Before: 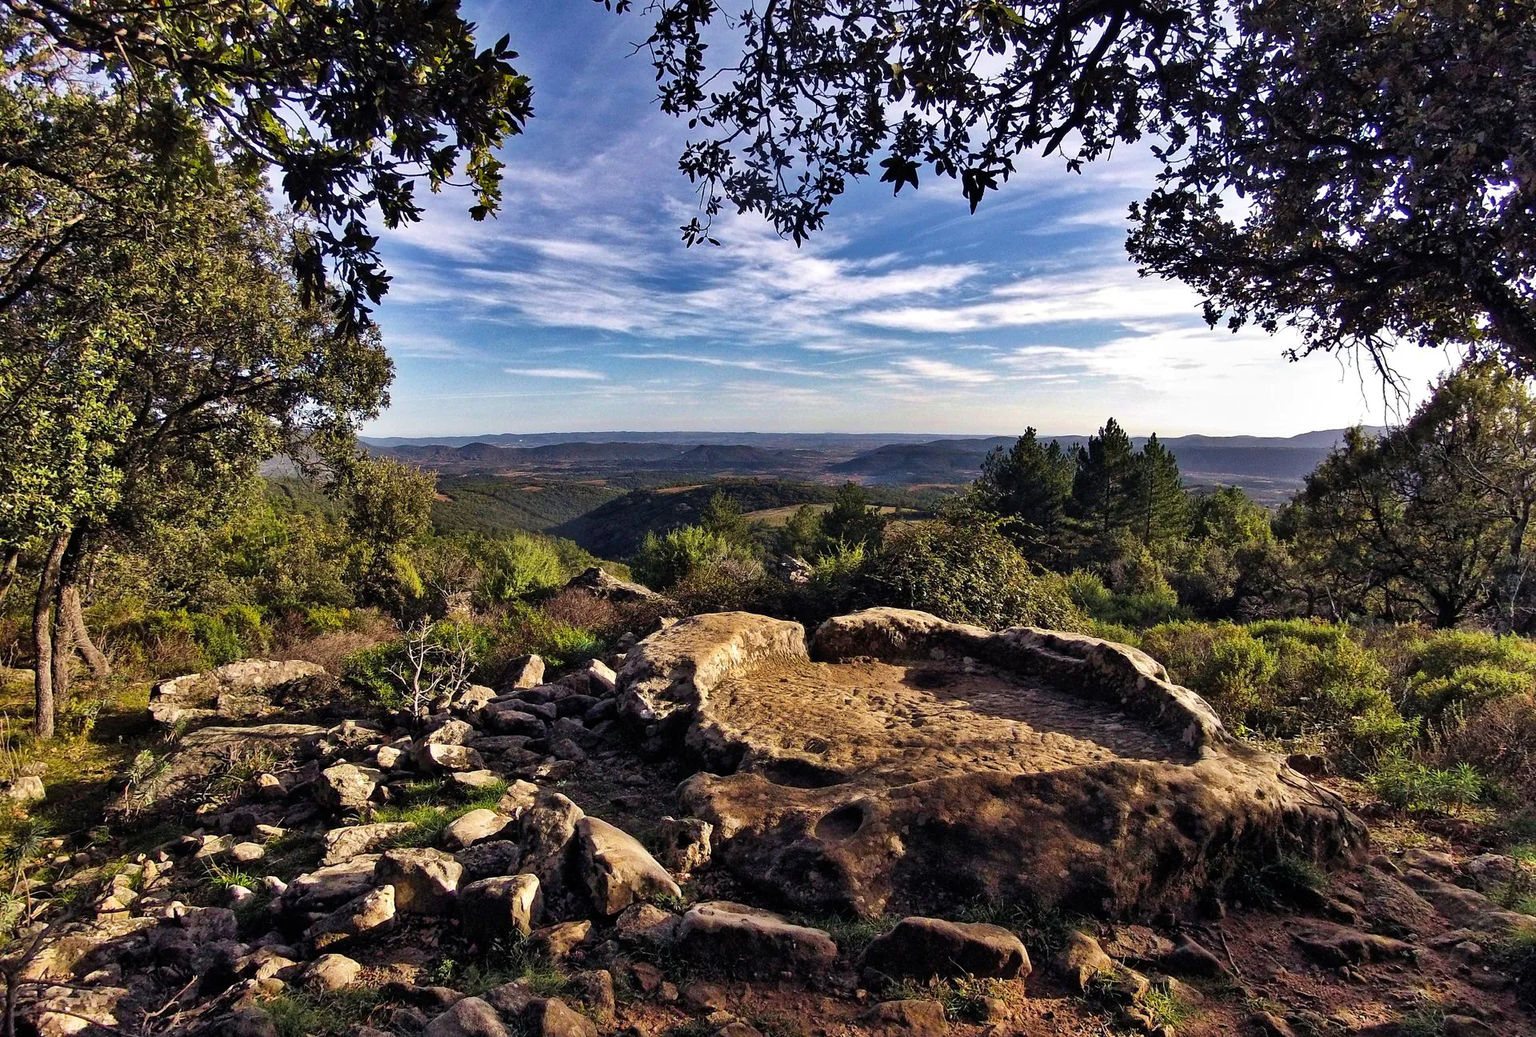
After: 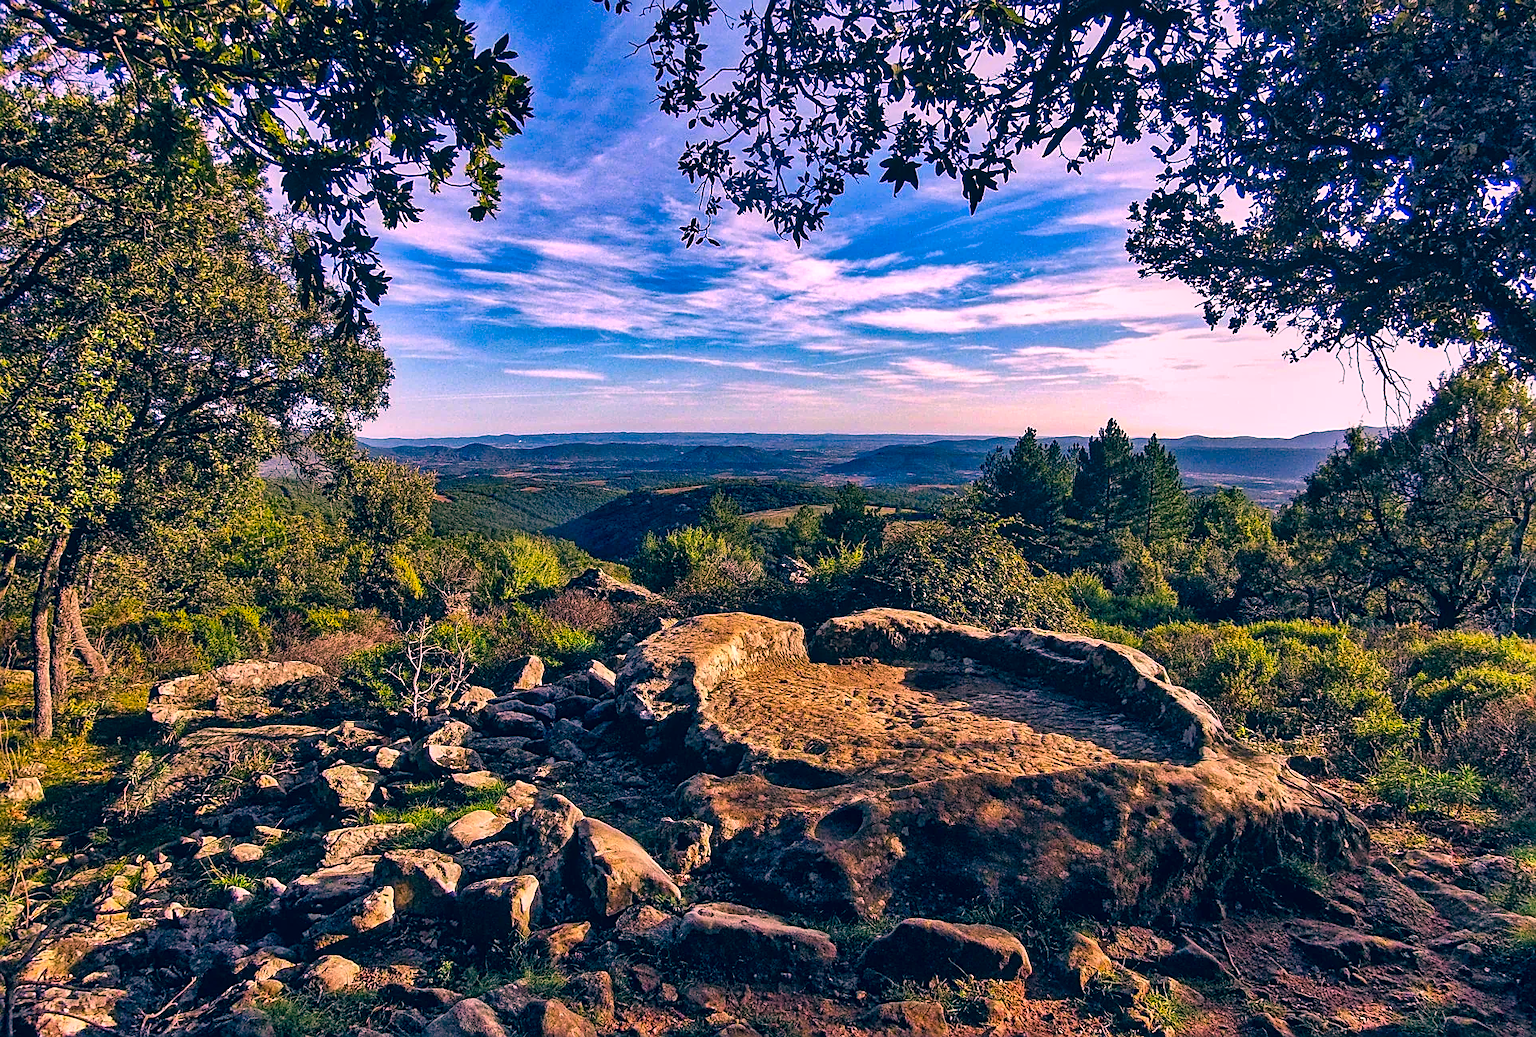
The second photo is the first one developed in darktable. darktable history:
crop: left 0.153%
local contrast: detail 130%
sharpen: amount 0.494
color correction: highlights a* 16.55, highlights b* 0.228, shadows a* -14.61, shadows b* -13.86, saturation 1.46
